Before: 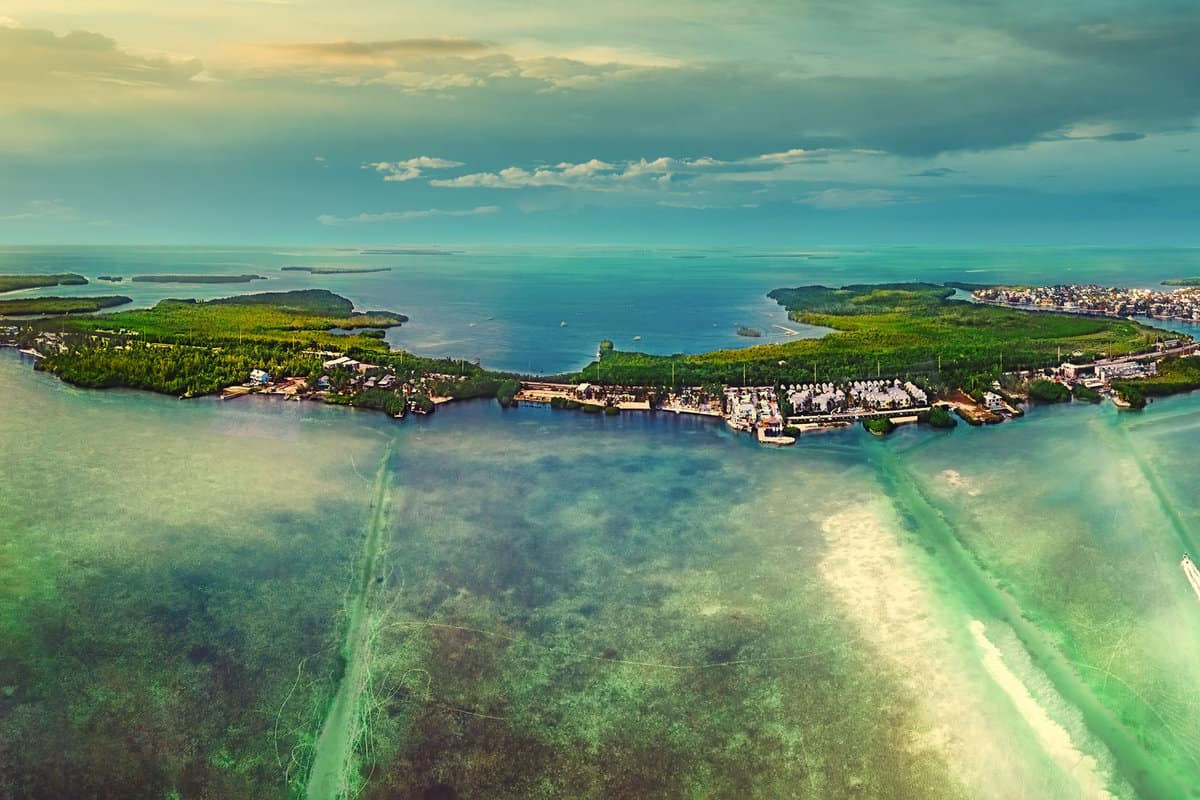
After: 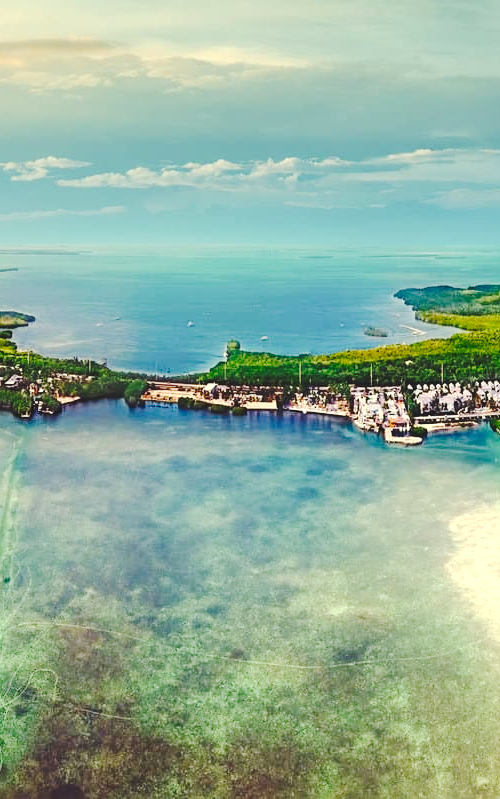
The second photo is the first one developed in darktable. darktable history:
tone curve: curves: ch0 [(0, 0) (0.003, 0.096) (0.011, 0.097) (0.025, 0.096) (0.044, 0.099) (0.069, 0.109) (0.1, 0.129) (0.136, 0.149) (0.177, 0.176) (0.224, 0.22) (0.277, 0.288) (0.335, 0.385) (0.399, 0.49) (0.468, 0.581) (0.543, 0.661) (0.623, 0.729) (0.709, 0.79) (0.801, 0.849) (0.898, 0.912) (1, 1)], preserve colors none
exposure: exposure 0.367 EV, compensate highlight preservation false
crop: left 31.131%, right 27.184%
